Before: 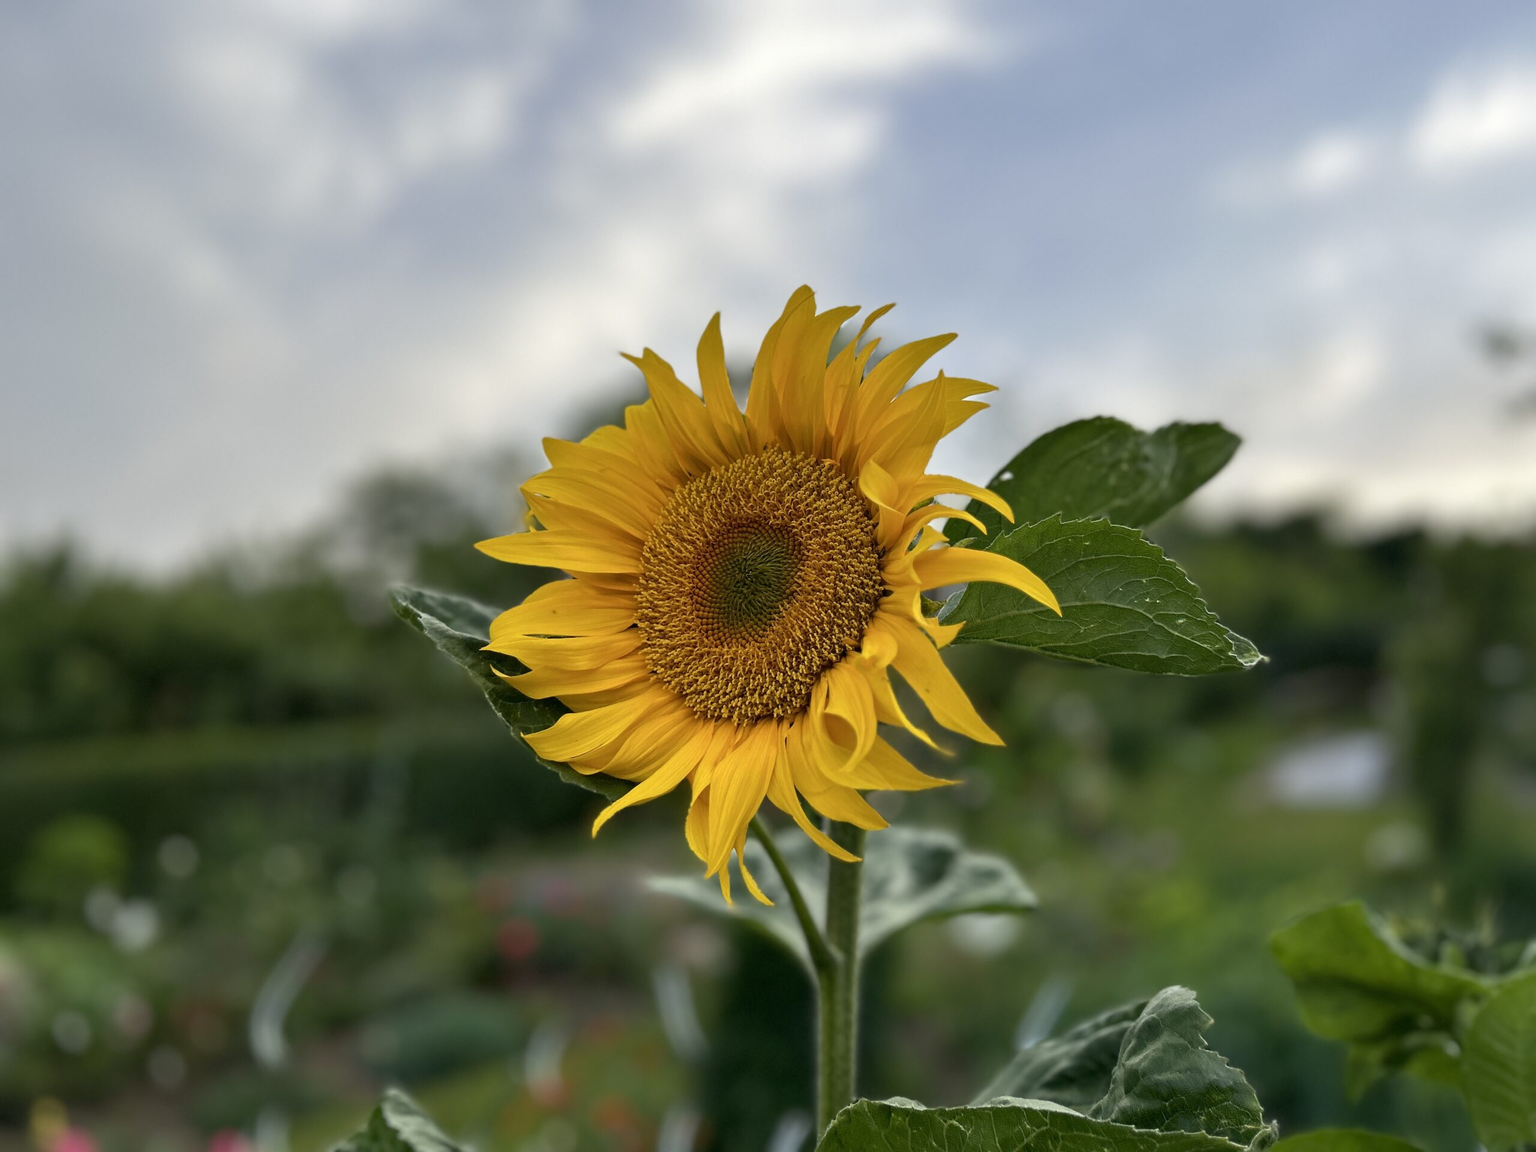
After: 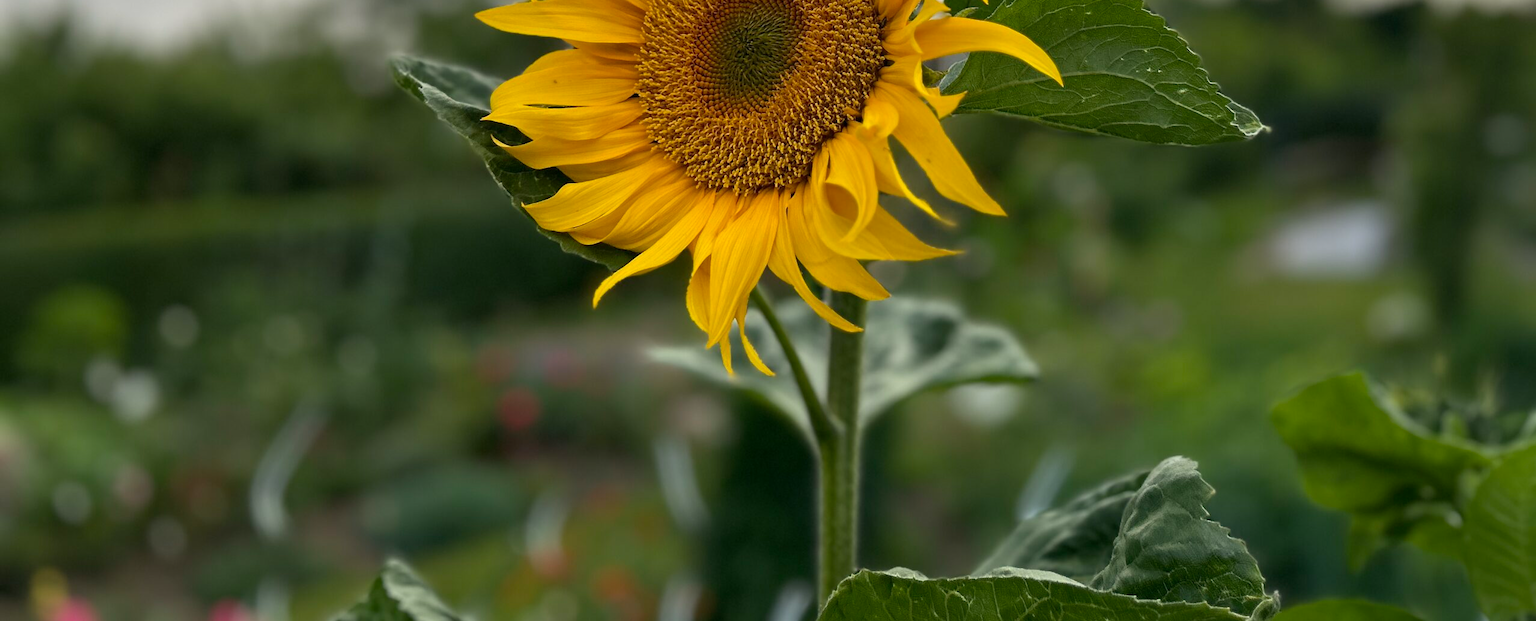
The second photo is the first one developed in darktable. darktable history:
color correction: highlights b* 2.95
crop and rotate: top 46.074%, right 0.106%
